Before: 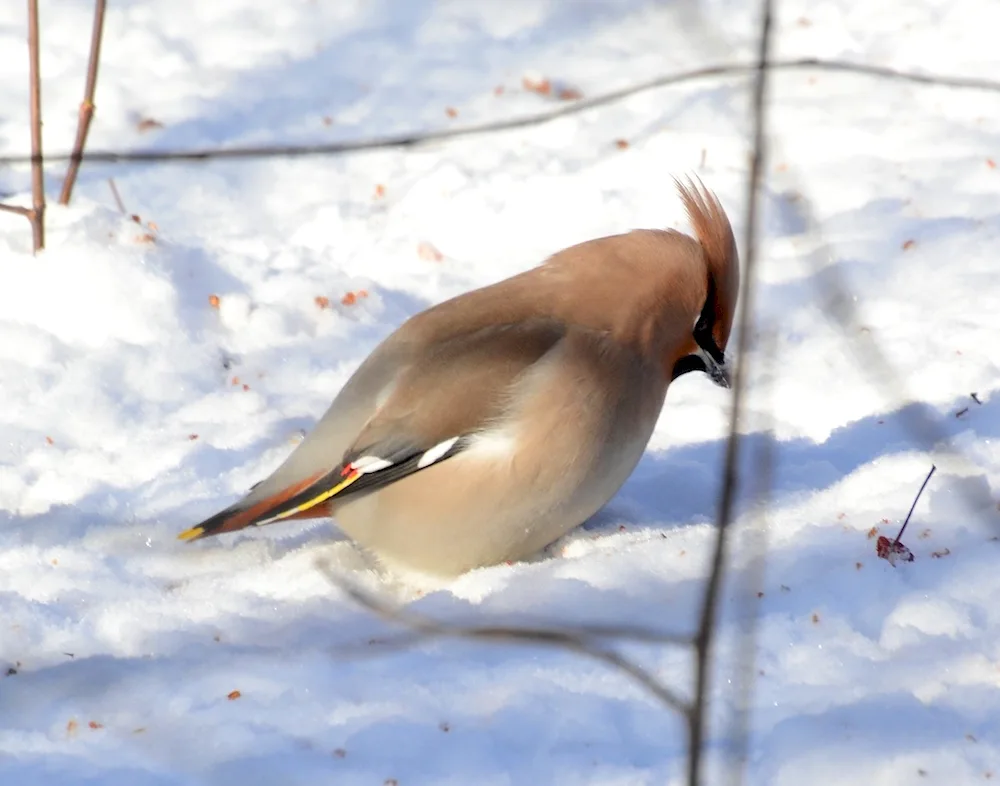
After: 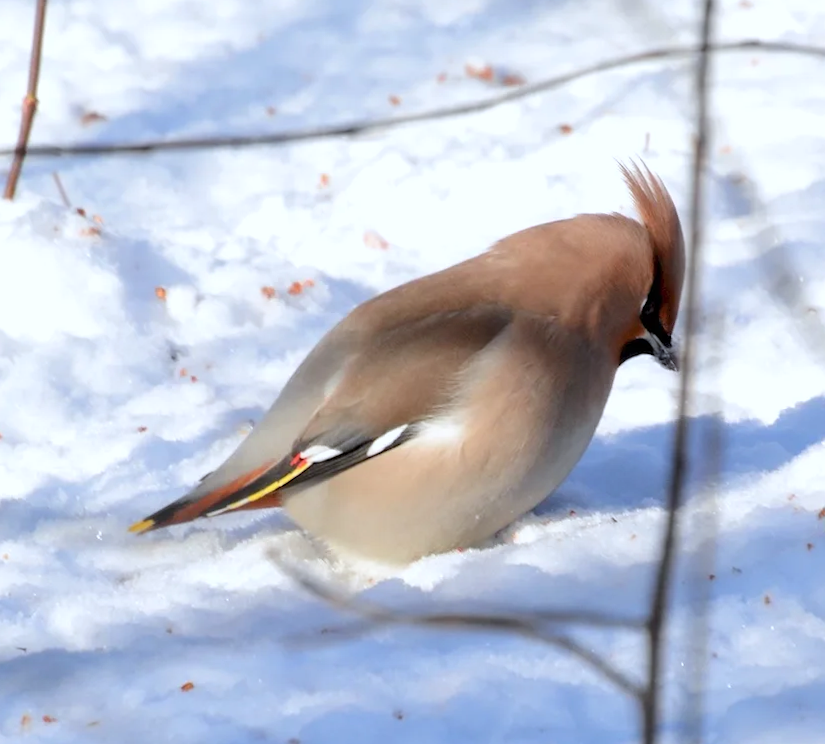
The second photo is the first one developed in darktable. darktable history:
crop and rotate: angle 1°, left 4.281%, top 0.642%, right 11.383%, bottom 2.486%
color correction: highlights a* -0.772, highlights b* -8.92
